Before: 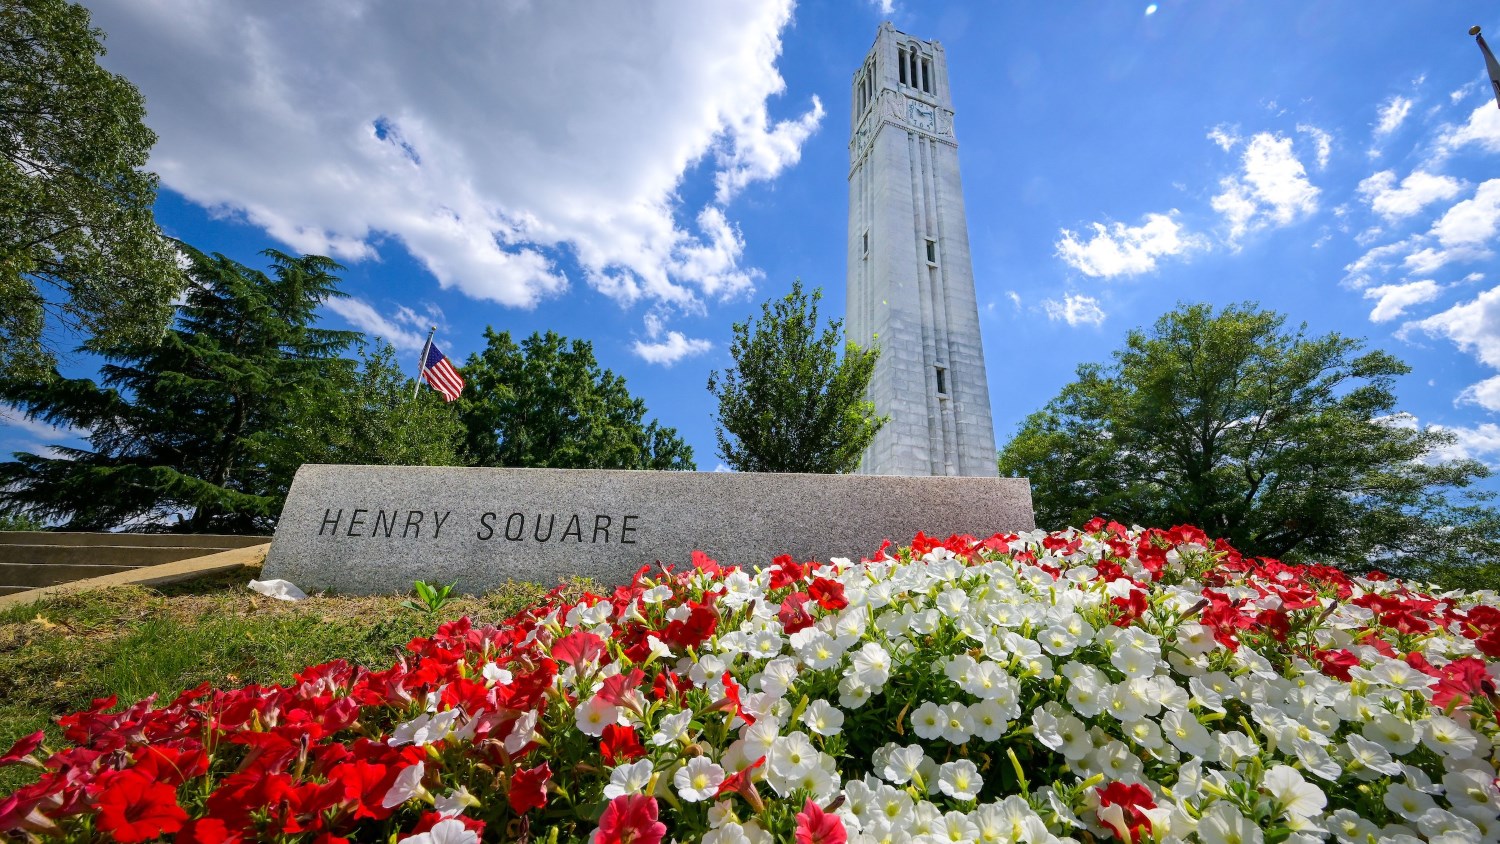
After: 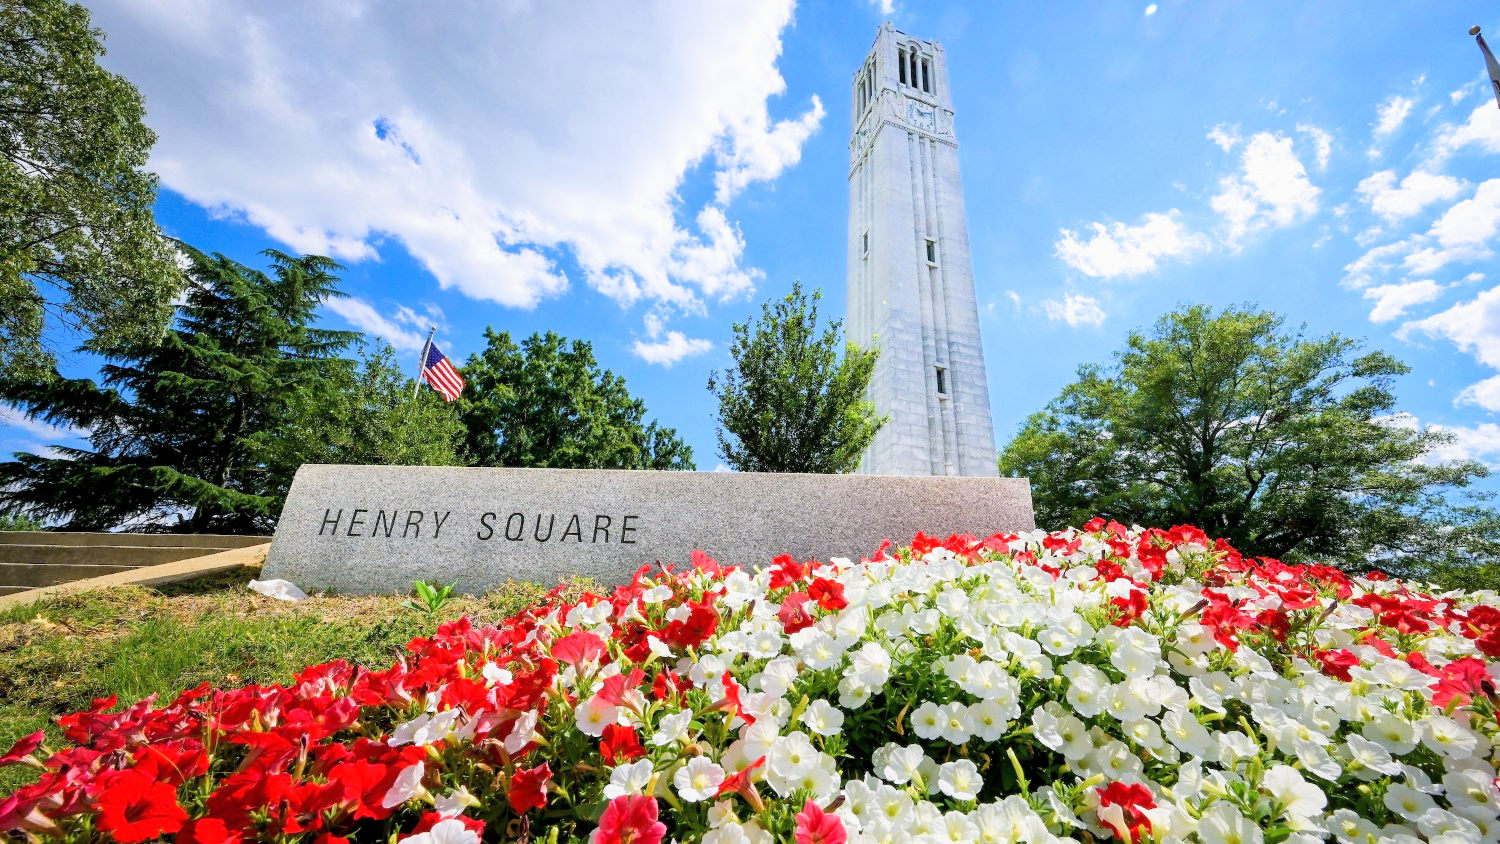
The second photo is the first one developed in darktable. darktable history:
filmic rgb: middle gray luminance 18.42%, black relative exposure -9 EV, white relative exposure 3.75 EV, threshold 6 EV, target black luminance 0%, hardness 4.85, latitude 67.35%, contrast 0.955, highlights saturation mix 20%, shadows ↔ highlights balance 21.36%, add noise in highlights 0, preserve chrominance luminance Y, color science v3 (2019), use custom middle-gray values true, iterations of high-quality reconstruction 0, contrast in highlights soft, enable highlight reconstruction true
exposure: black level correction 0, exposure 1.1 EV, compensate exposure bias true, compensate highlight preservation false
